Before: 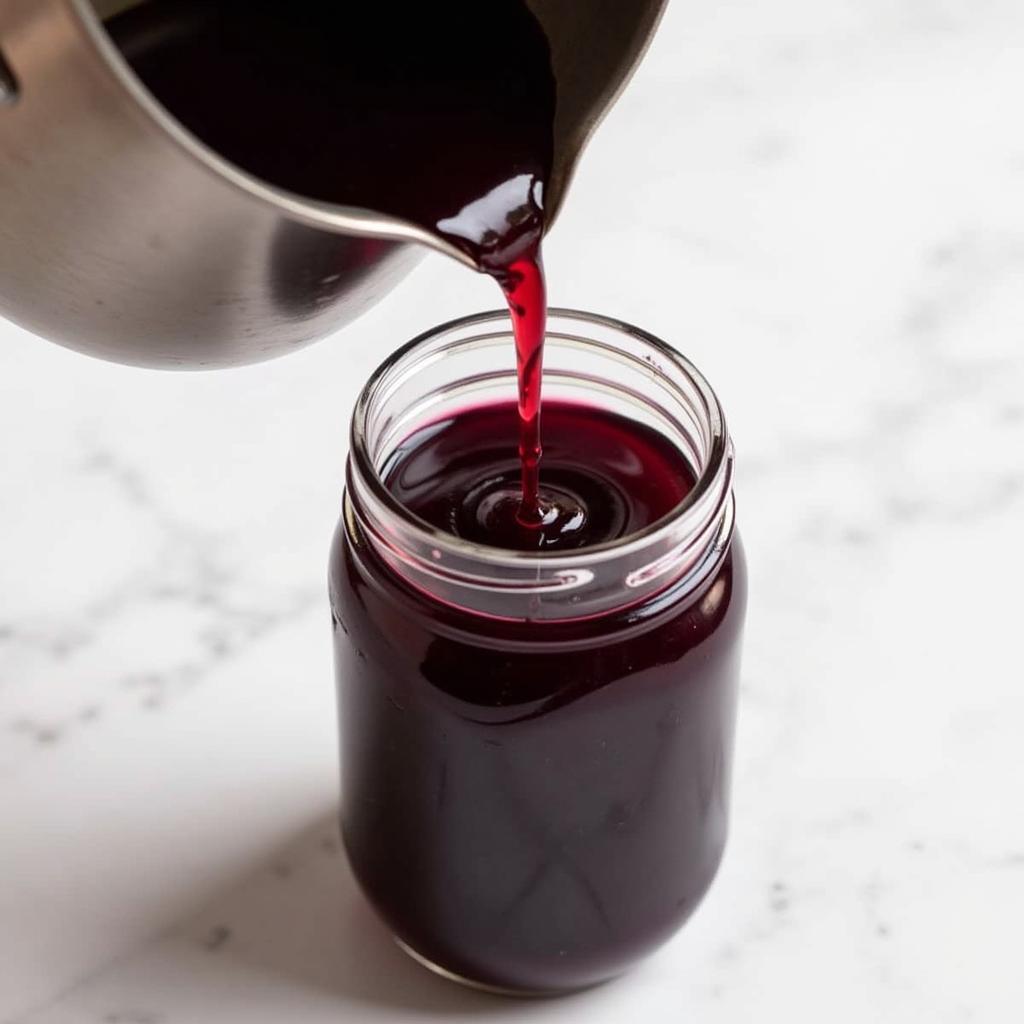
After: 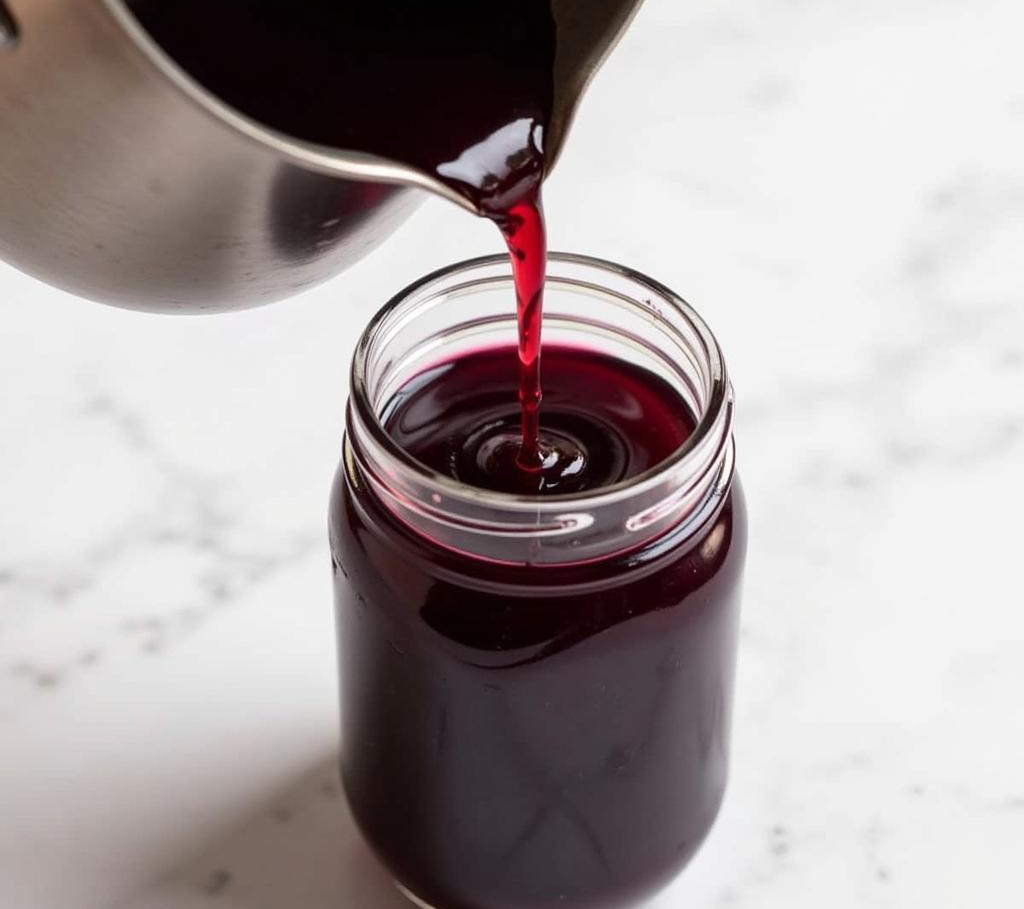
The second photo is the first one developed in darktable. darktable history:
crop and rotate: top 5.48%, bottom 5.694%
